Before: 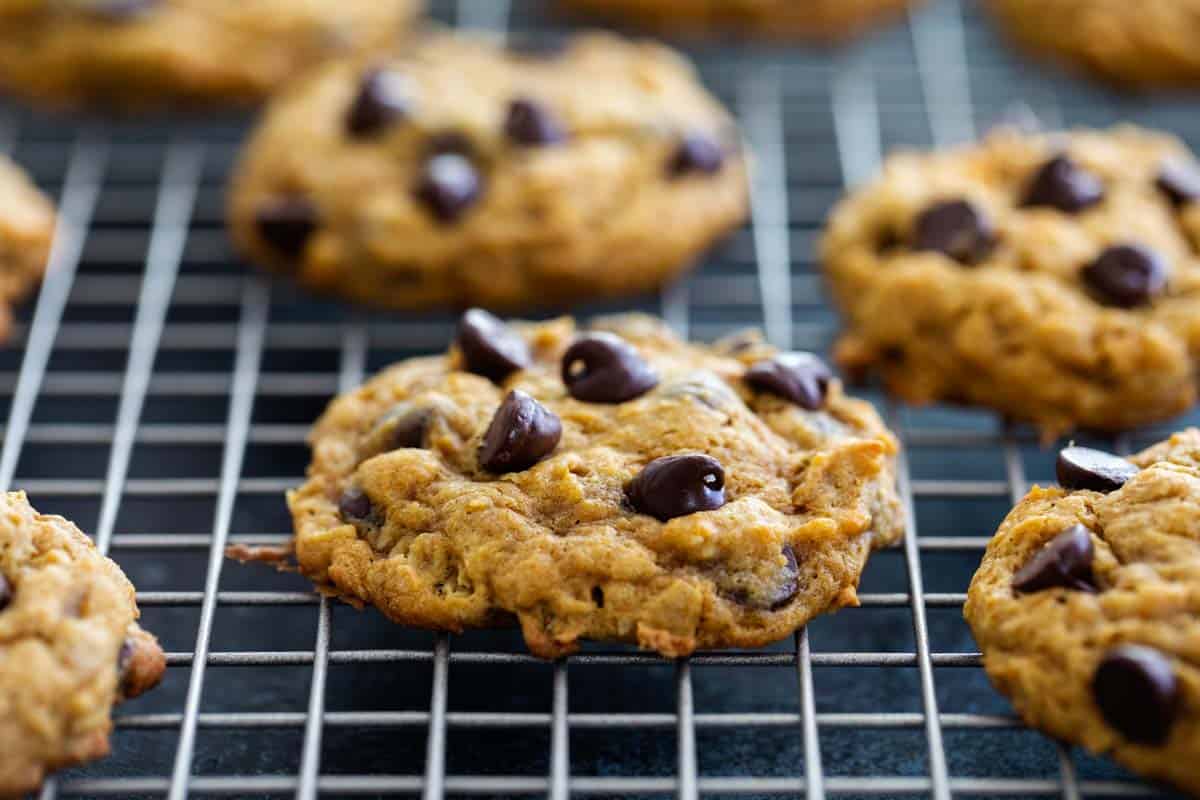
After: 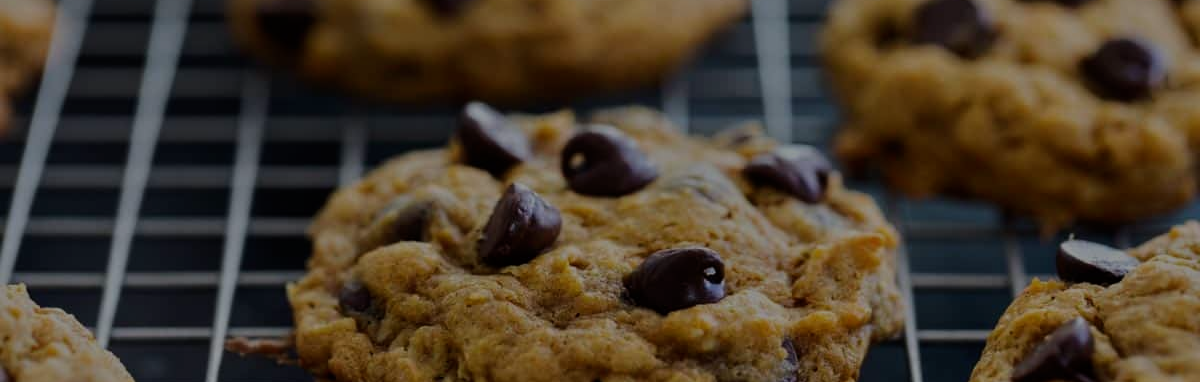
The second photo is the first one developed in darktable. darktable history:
tone equalizer: -8 EV -1.96 EV, -7 EV -1.98 EV, -6 EV -1.97 EV, -5 EV -1.99 EV, -4 EV -1.96 EV, -3 EV -1.99 EV, -2 EV -1.99 EV, -1 EV -1.63 EV, +0 EV -1.98 EV
crop and rotate: top 25.97%, bottom 26.26%
